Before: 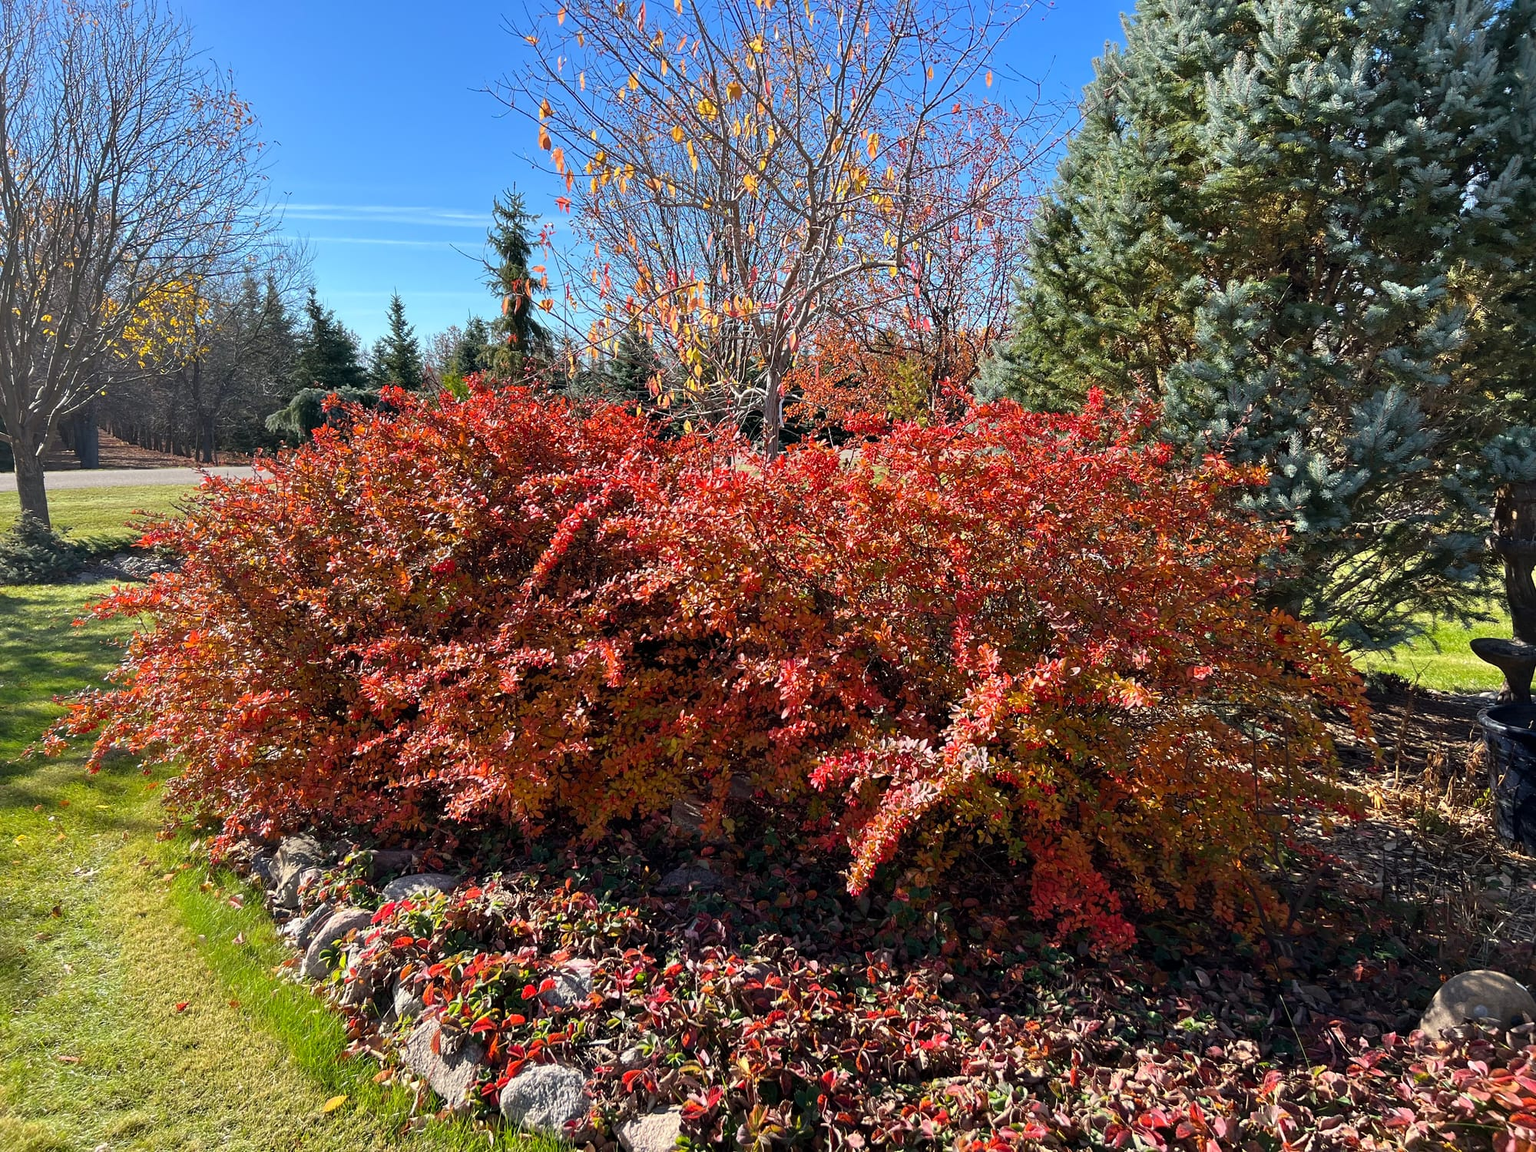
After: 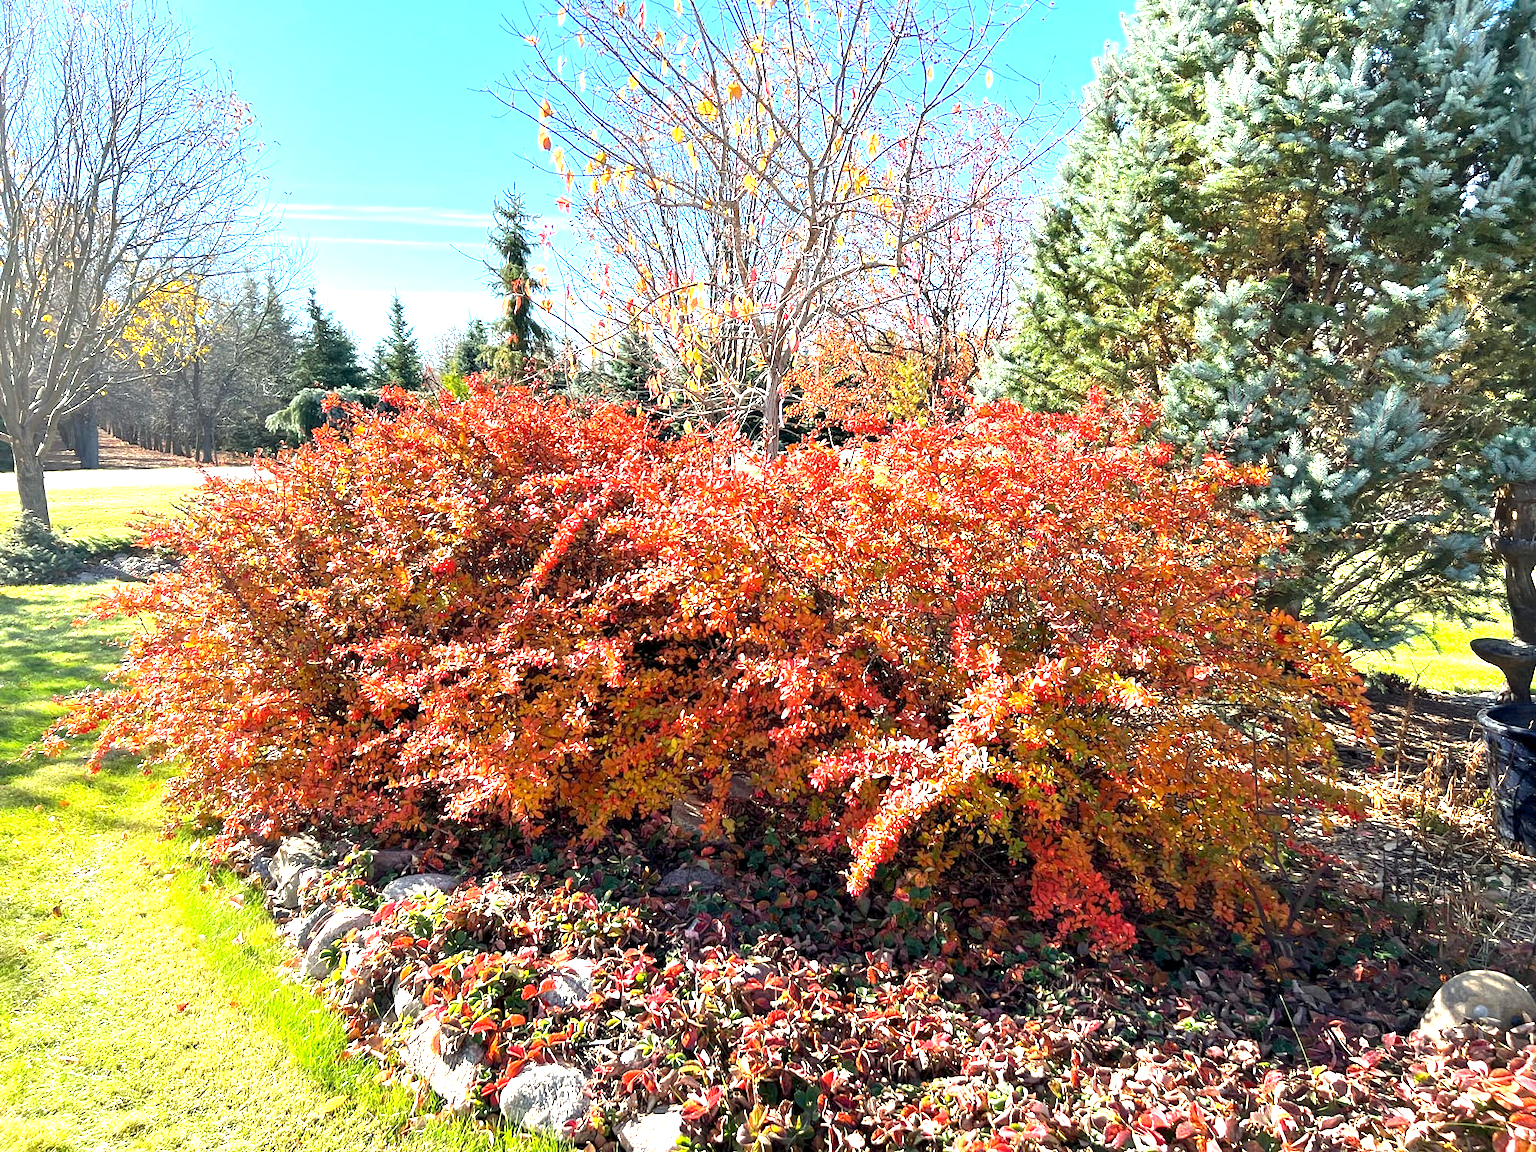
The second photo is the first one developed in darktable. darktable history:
exposure: black level correction 0.001, exposure 1.822 EV, compensate exposure bias true, compensate highlight preservation false
color correction: highlights a* -4.73, highlights b* 5.06, saturation 0.97
